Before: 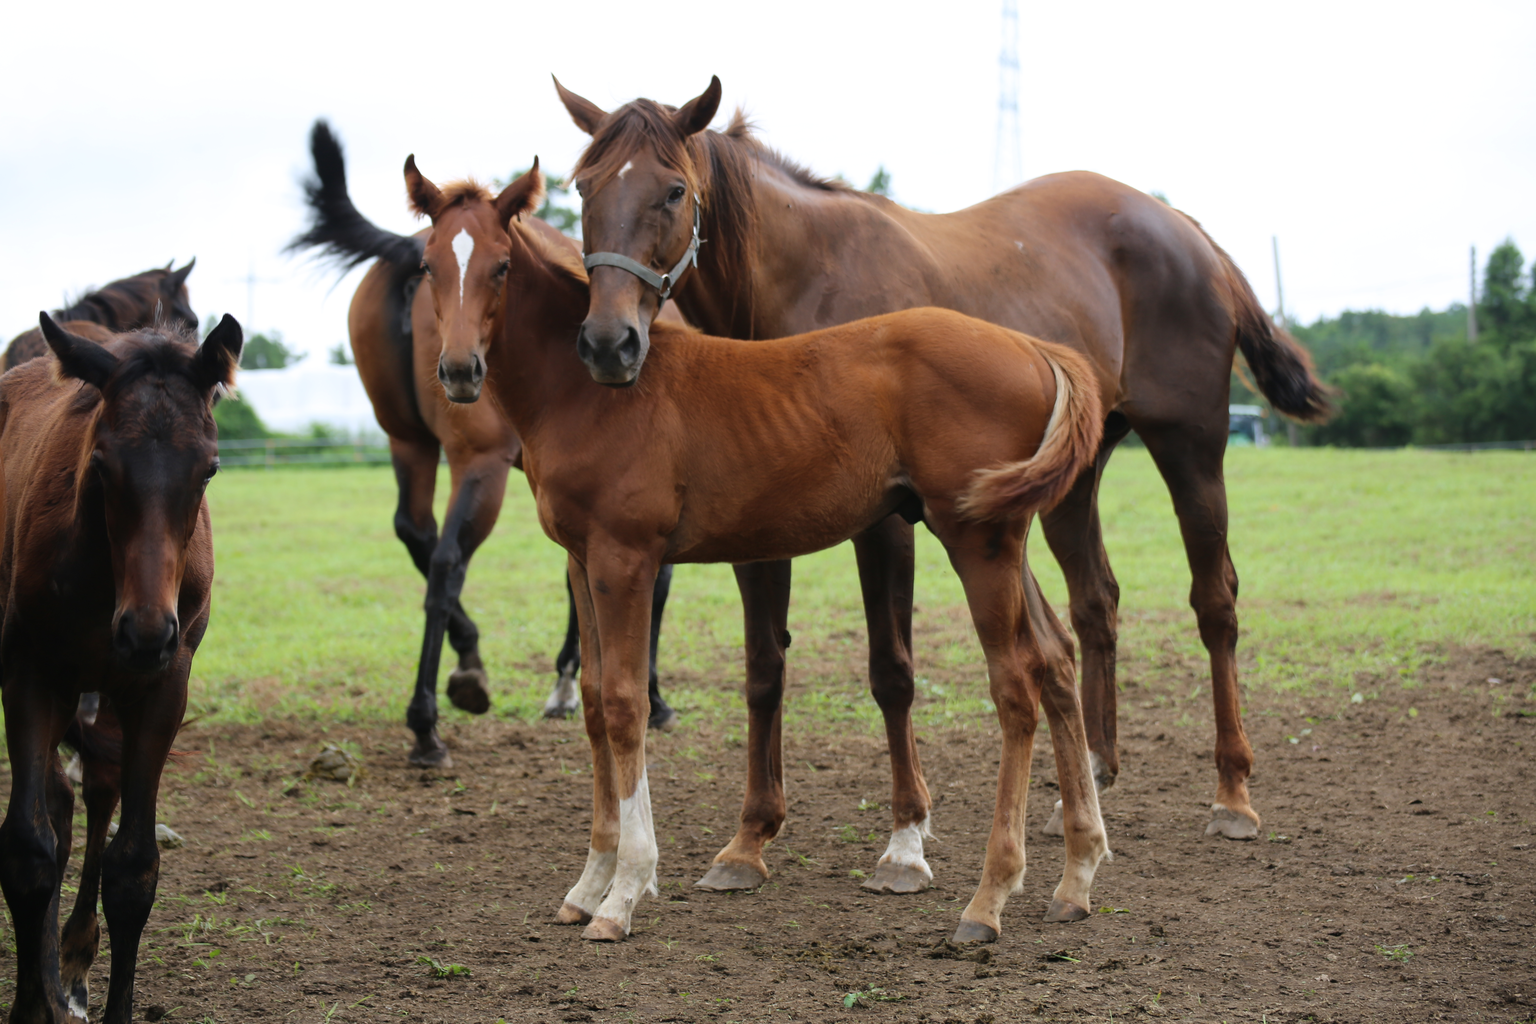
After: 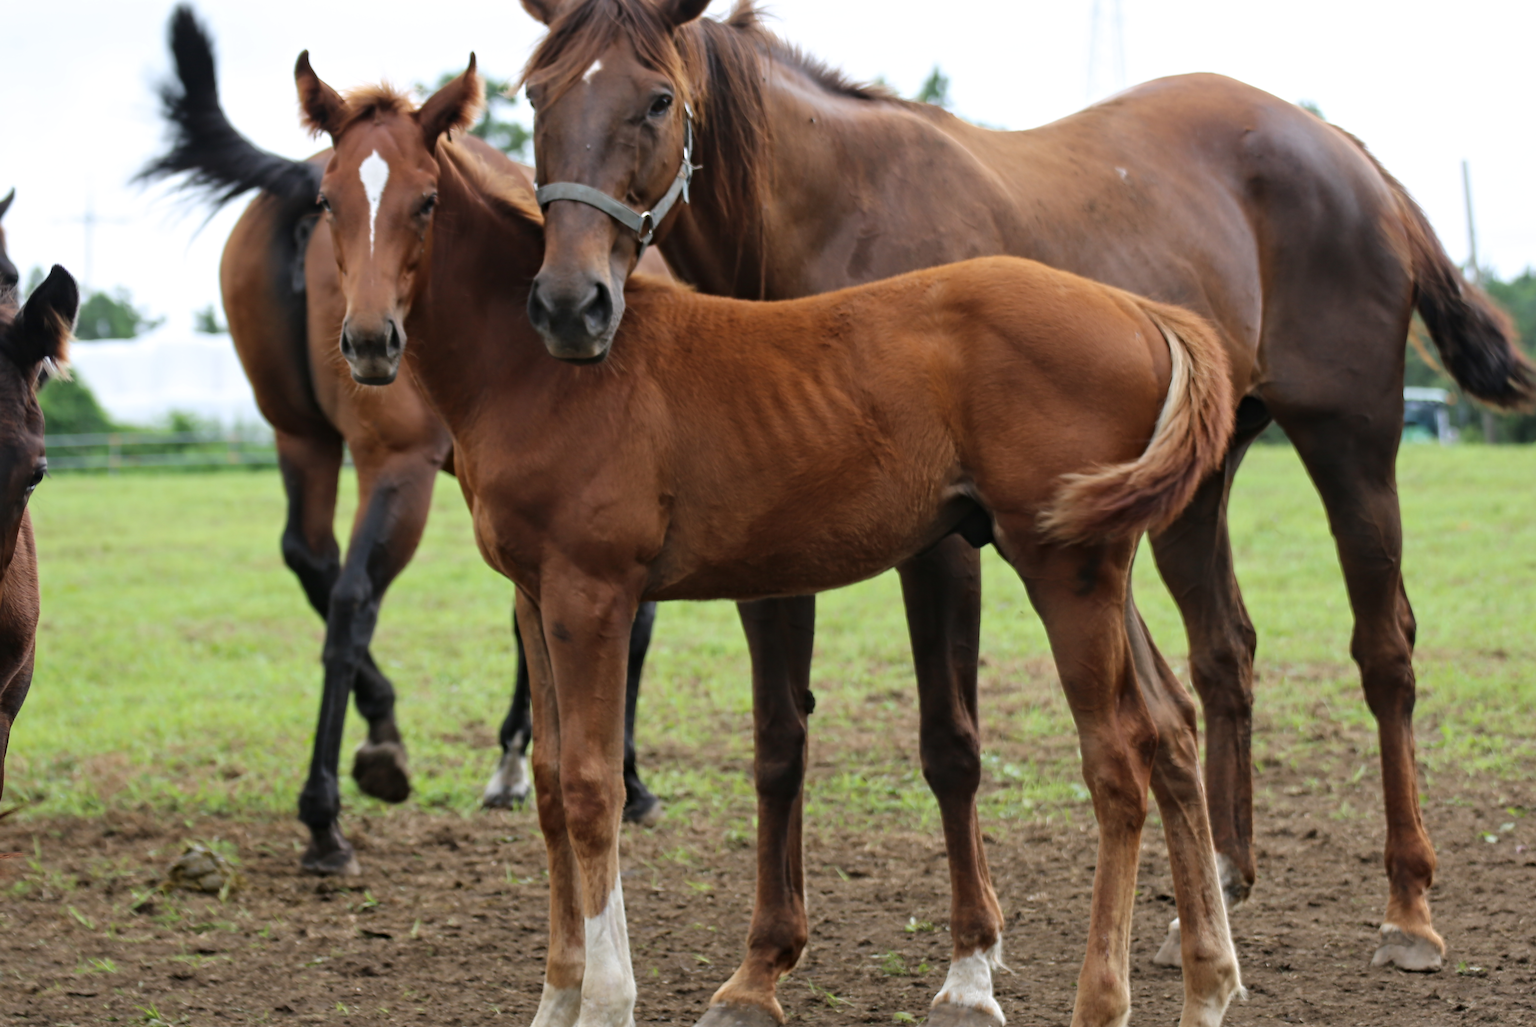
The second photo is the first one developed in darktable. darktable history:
crop and rotate: left 12.032%, top 11.41%, right 13.542%, bottom 13.916%
contrast equalizer: y [[0.5, 0.5, 0.544, 0.569, 0.5, 0.5], [0.5 ×6], [0.5 ×6], [0 ×6], [0 ×6]]
